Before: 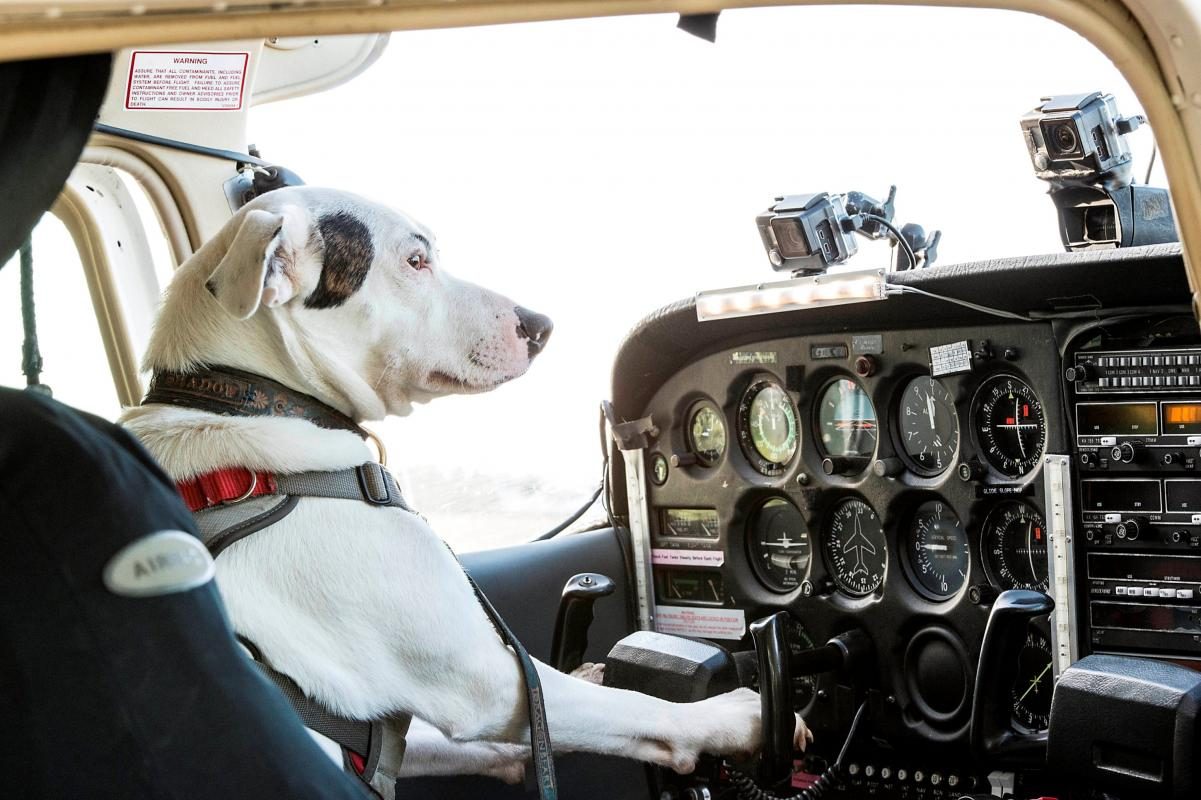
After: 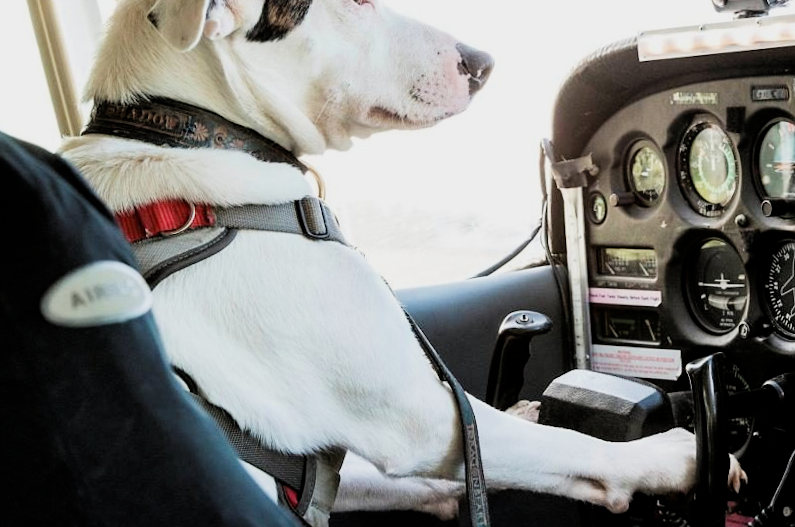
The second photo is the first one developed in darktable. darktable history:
filmic rgb: middle gray luminance 29.02%, black relative exposure -10.34 EV, white relative exposure 5.47 EV, target black luminance 0%, hardness 3.93, latitude 2.07%, contrast 1.13, highlights saturation mix 6.46%, shadows ↔ highlights balance 14.77%, add noise in highlights 0, preserve chrominance max RGB, color science v3 (2019), use custom middle-gray values true, contrast in highlights soft
crop and rotate: angle -0.967°, left 3.933%, top 32.414%, right 28.135%
exposure: exposure 1.001 EV, compensate highlight preservation false
